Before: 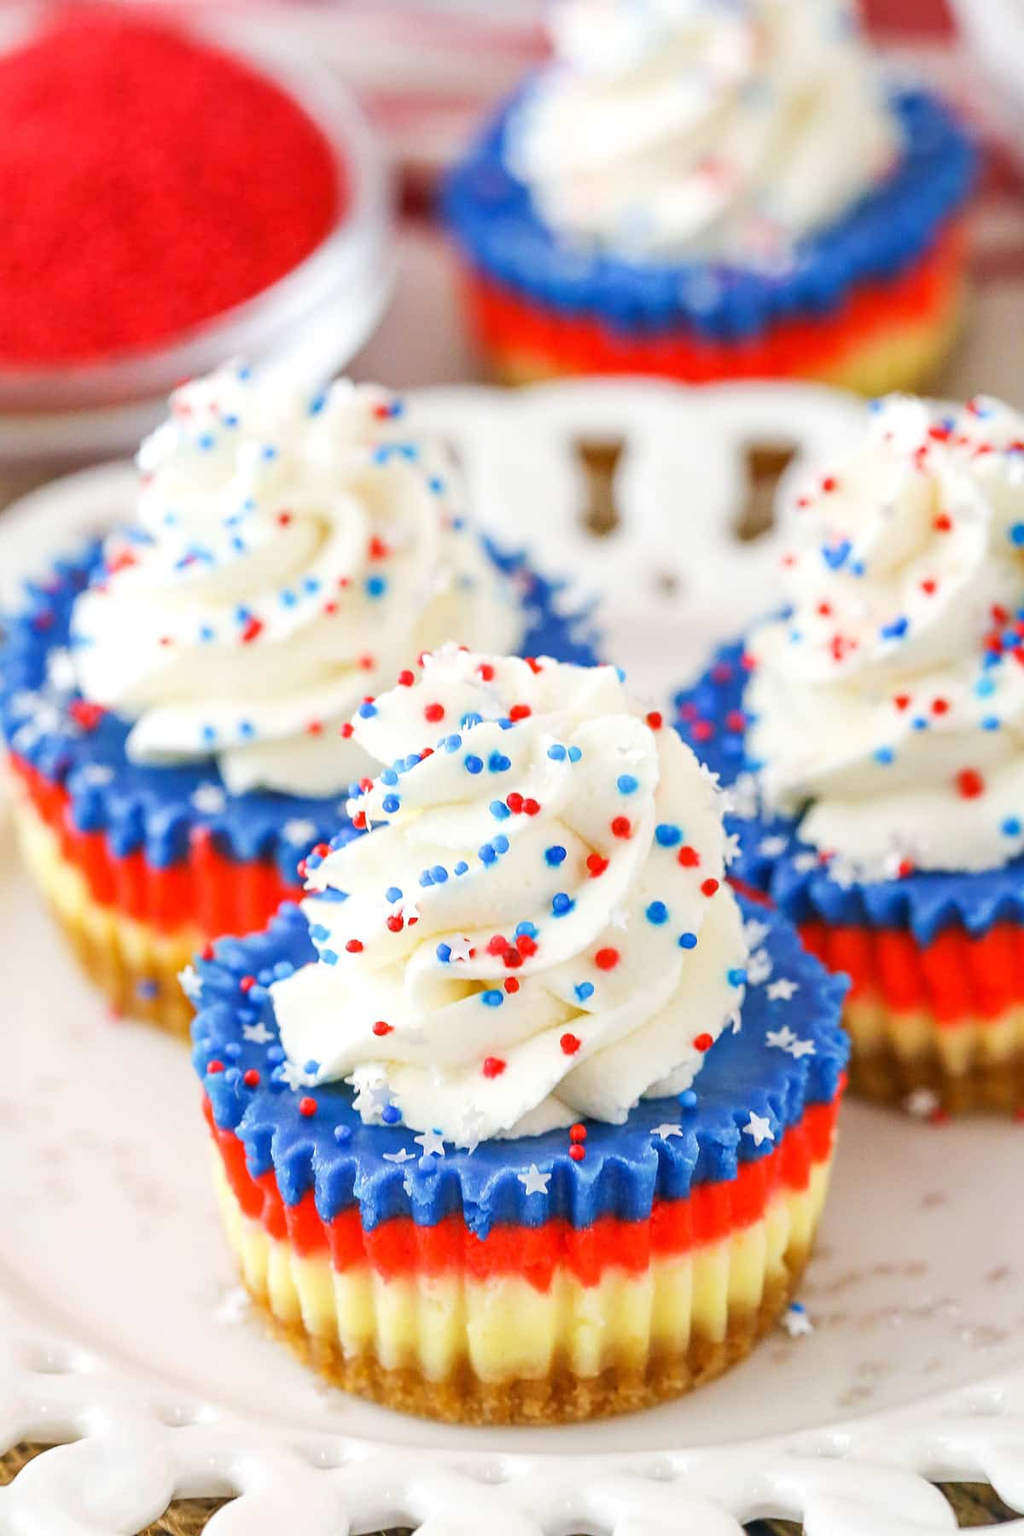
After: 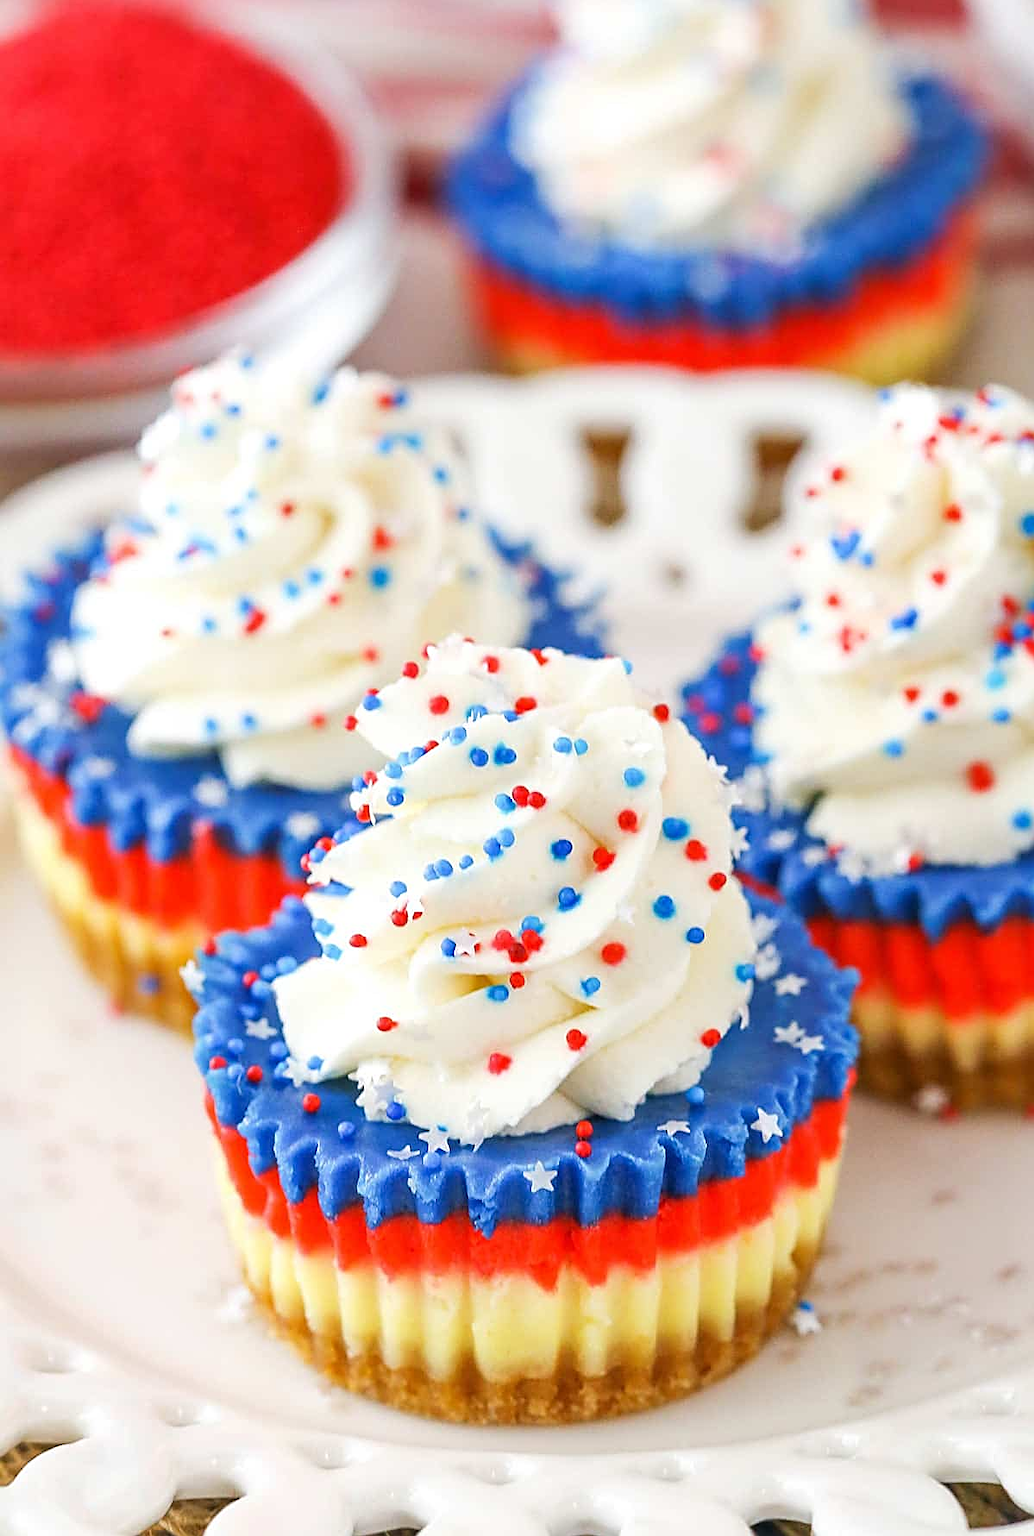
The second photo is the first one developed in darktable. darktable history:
sharpen: on, module defaults
exposure: compensate highlight preservation false
crop: top 1.049%, right 0.001%
